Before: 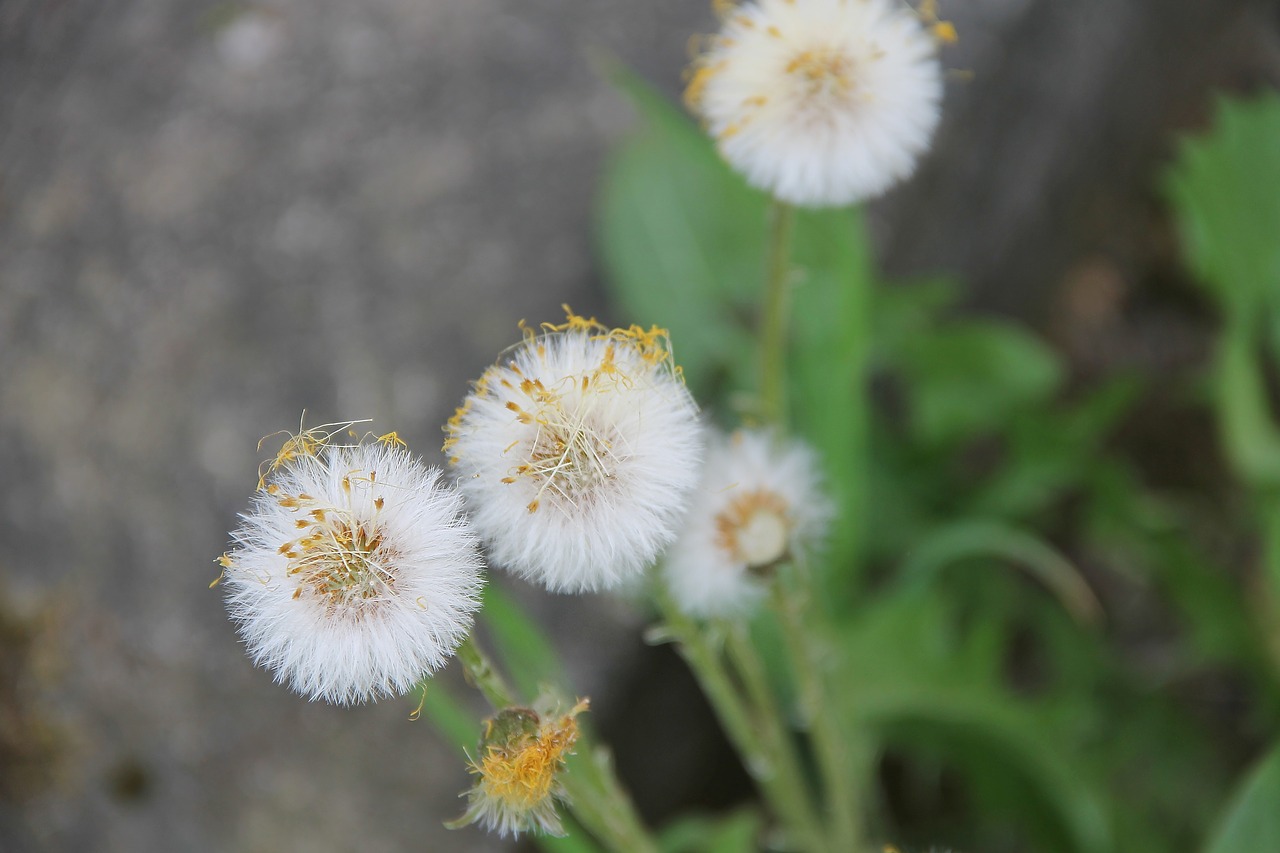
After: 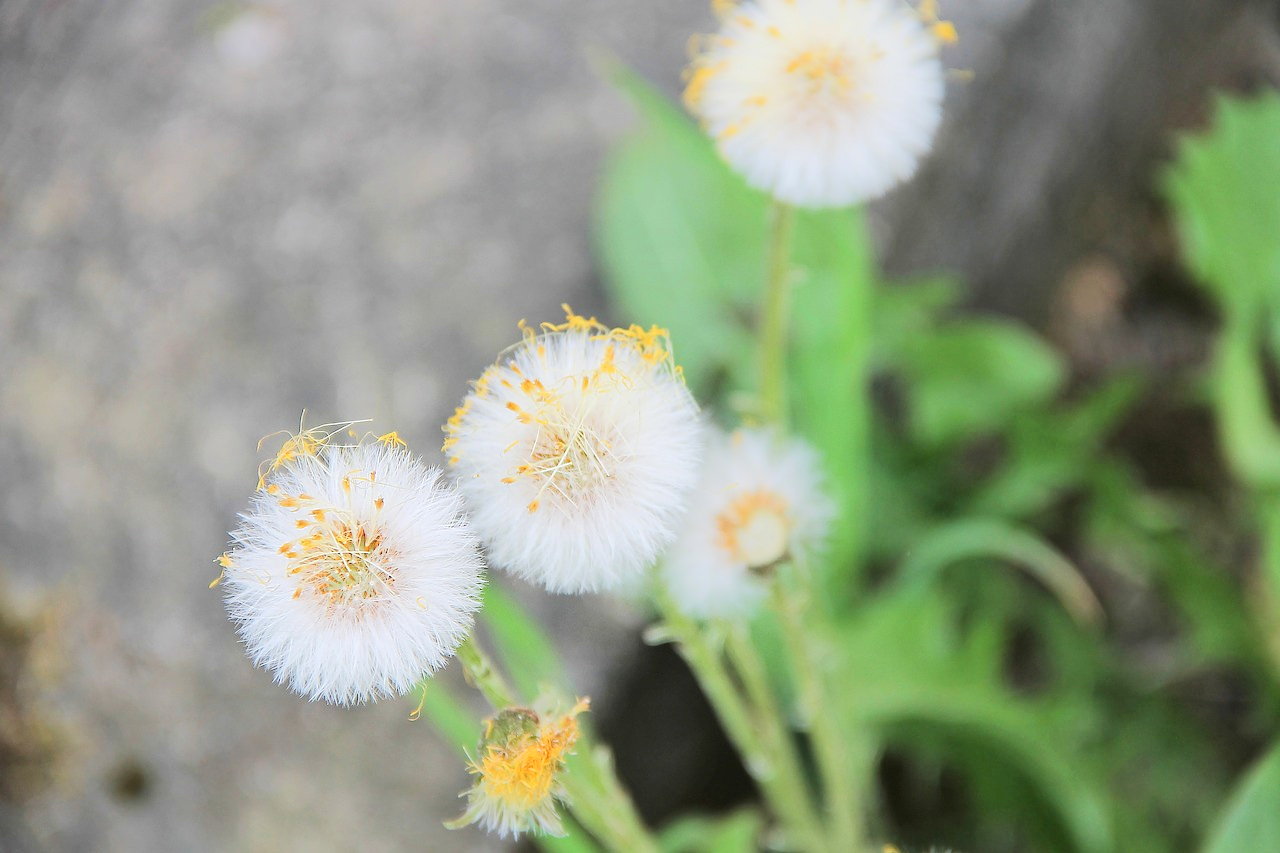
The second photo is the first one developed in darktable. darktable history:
tone equalizer: -7 EV 0.151 EV, -6 EV 0.587 EV, -5 EV 1.13 EV, -4 EV 1.31 EV, -3 EV 1.14 EV, -2 EV 0.6 EV, -1 EV 0.165 EV, edges refinement/feathering 500, mask exposure compensation -1.57 EV, preserve details no
